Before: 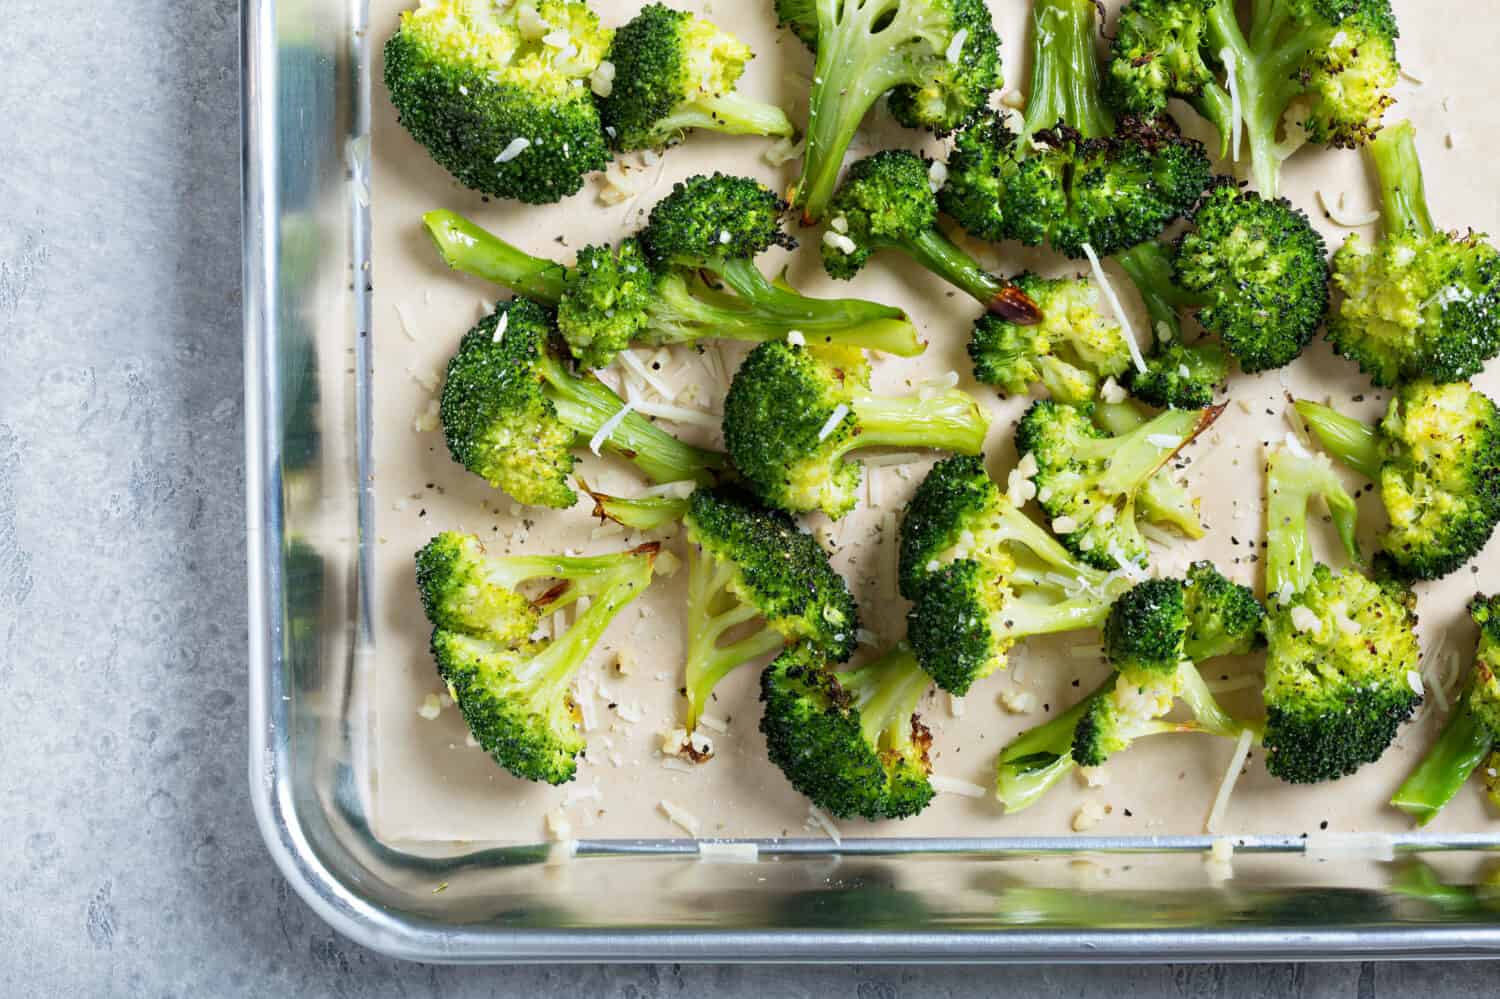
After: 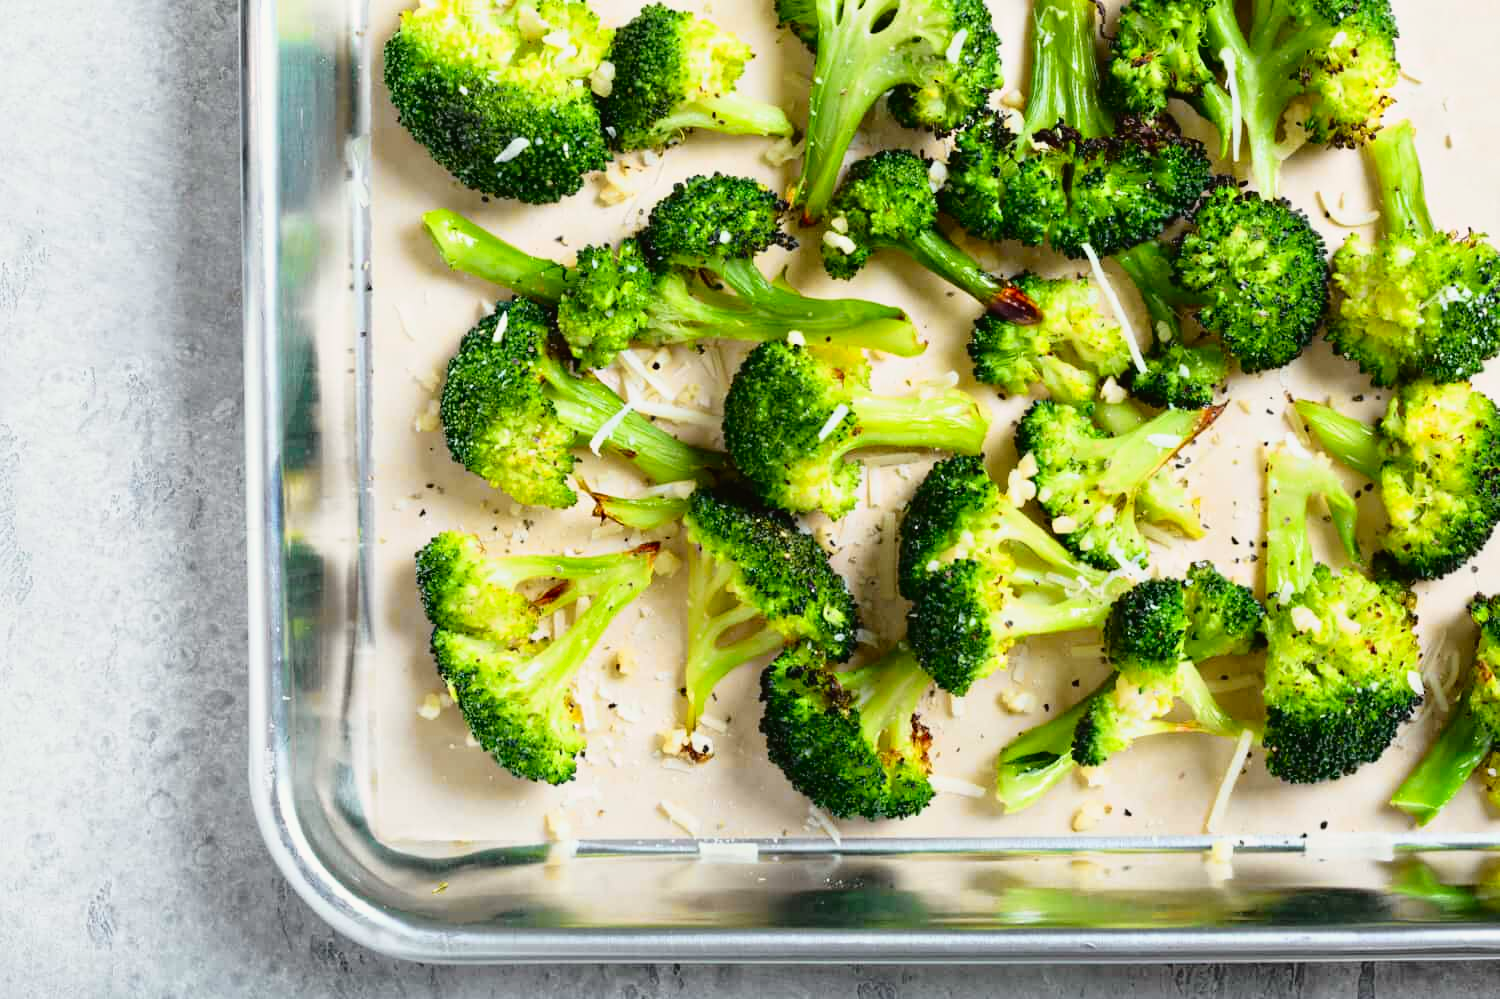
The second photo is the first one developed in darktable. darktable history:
tone curve: curves: ch0 [(0, 0.021) (0.049, 0.044) (0.157, 0.131) (0.359, 0.419) (0.469, 0.544) (0.634, 0.722) (0.839, 0.909) (0.998, 0.978)]; ch1 [(0, 0) (0.437, 0.408) (0.472, 0.47) (0.502, 0.503) (0.527, 0.53) (0.564, 0.573) (0.614, 0.654) (0.669, 0.748) (0.859, 0.899) (1, 1)]; ch2 [(0, 0) (0.33, 0.301) (0.421, 0.443) (0.487, 0.504) (0.502, 0.509) (0.535, 0.537) (0.565, 0.595) (0.608, 0.667) (1, 1)], color space Lab, independent channels, preserve colors none
